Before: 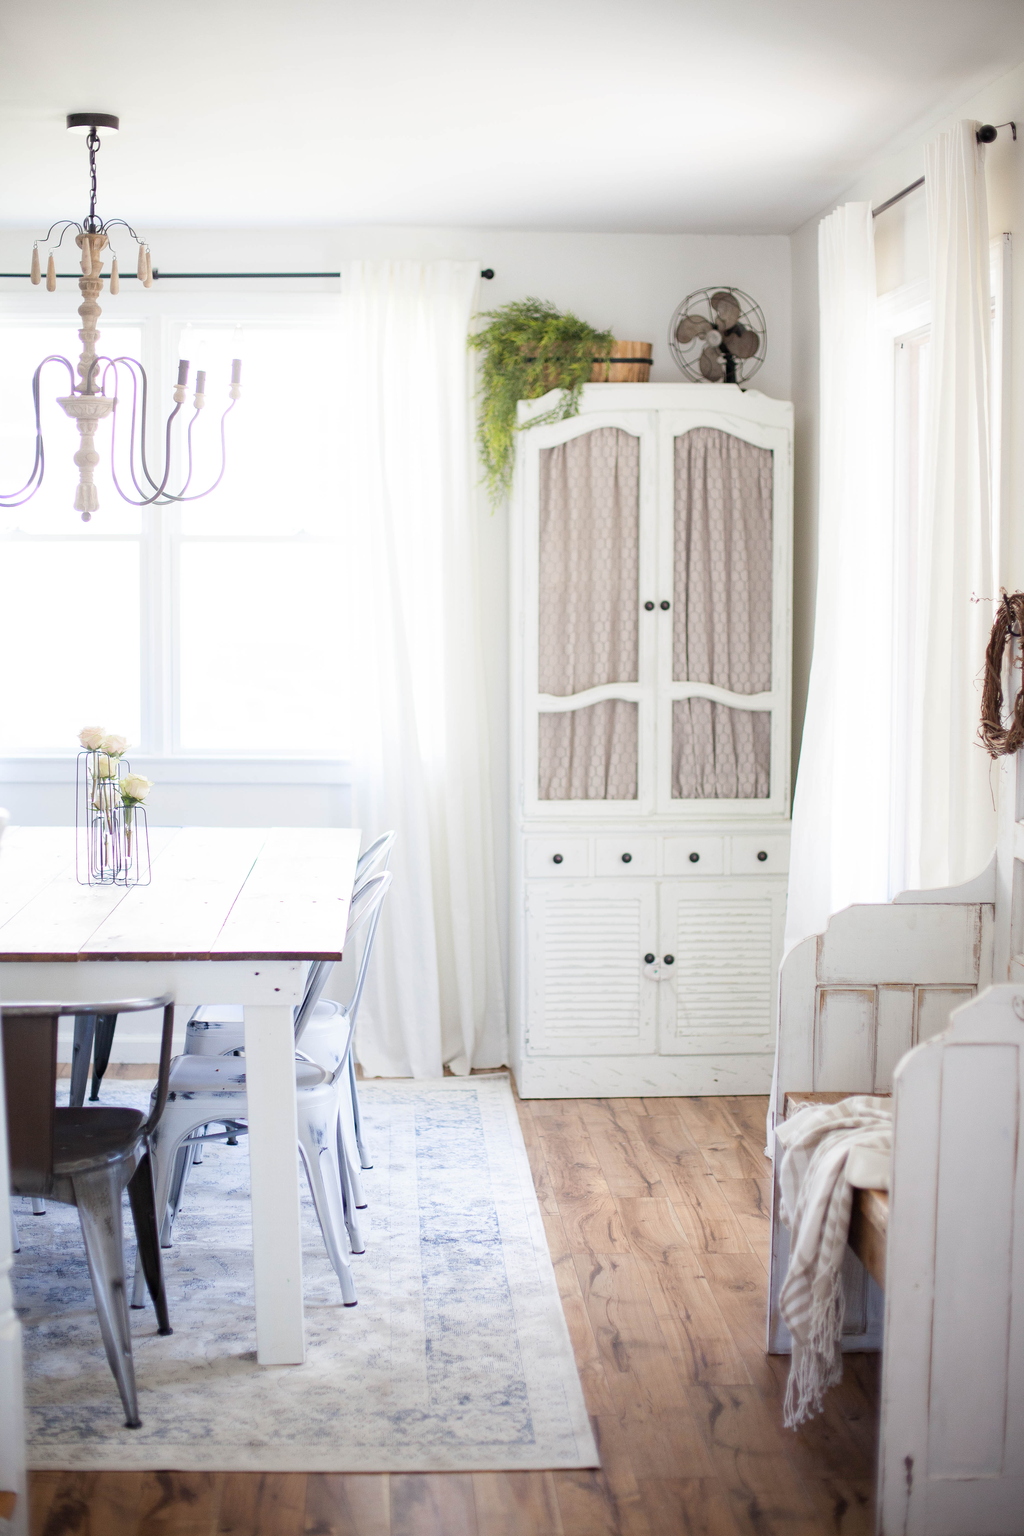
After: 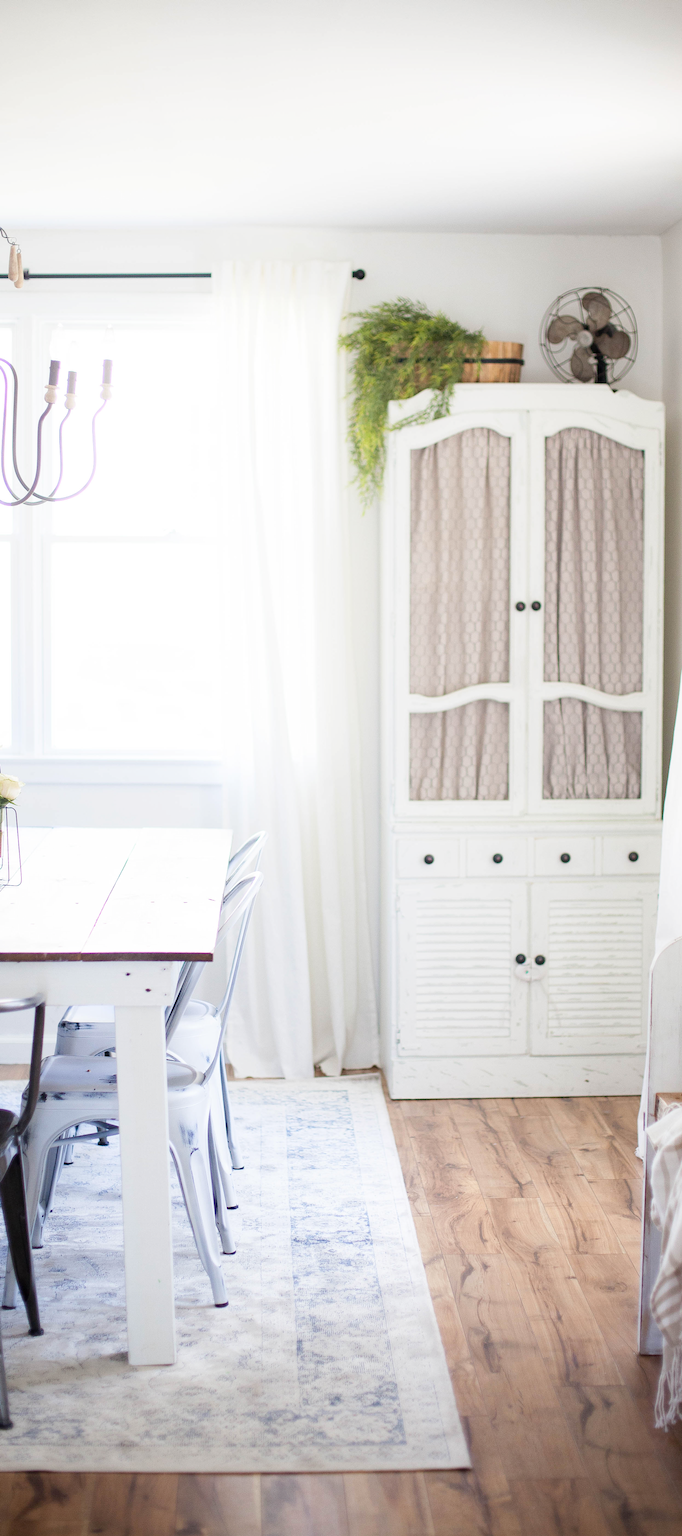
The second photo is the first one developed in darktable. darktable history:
tone curve: curves: ch0 [(0, 0) (0.003, 0.003) (0.011, 0.012) (0.025, 0.026) (0.044, 0.046) (0.069, 0.072) (0.1, 0.104) (0.136, 0.141) (0.177, 0.184) (0.224, 0.233) (0.277, 0.288) (0.335, 0.348) (0.399, 0.414) (0.468, 0.486) (0.543, 0.564) (0.623, 0.647) (0.709, 0.736) (0.801, 0.831) (0.898, 0.921) (1, 1)], preserve colors none
crop and rotate: left 12.648%, right 20.685%
